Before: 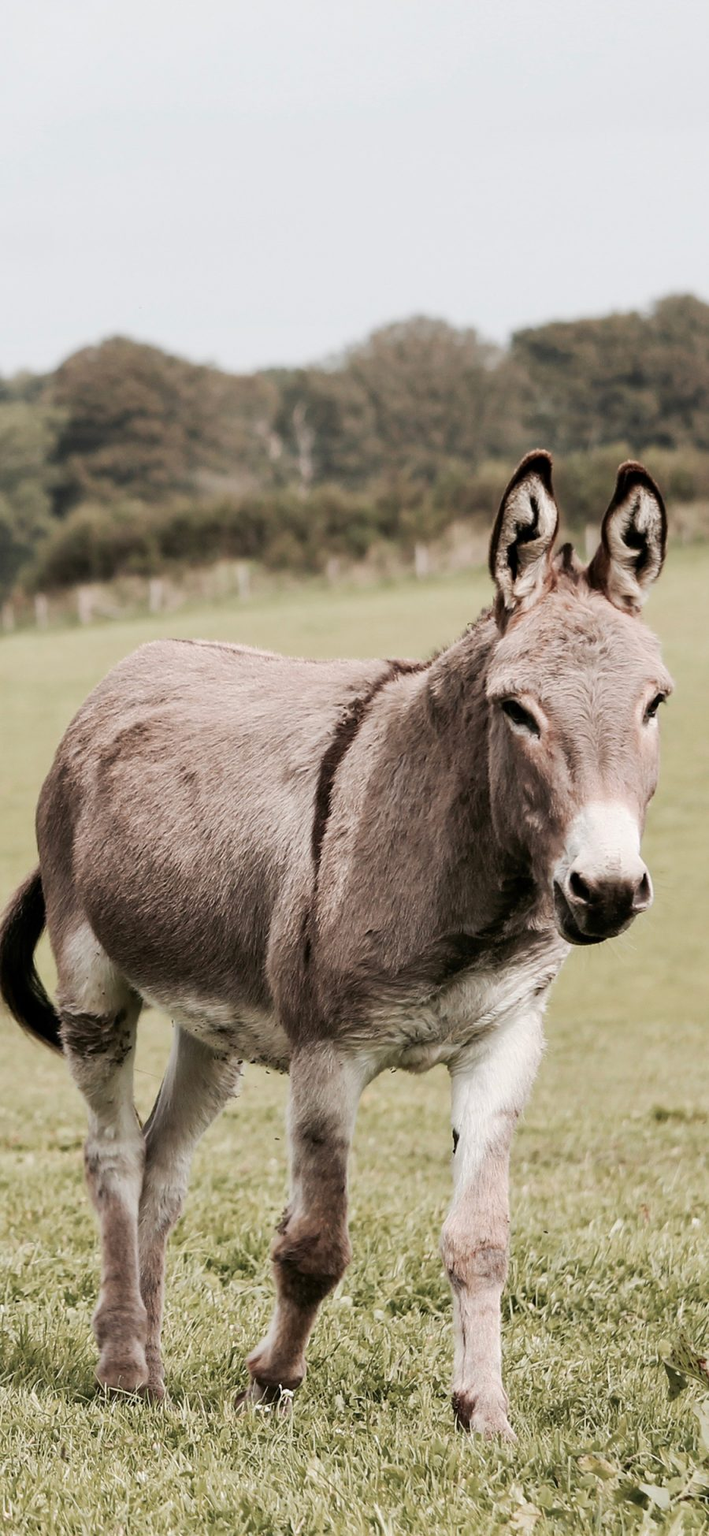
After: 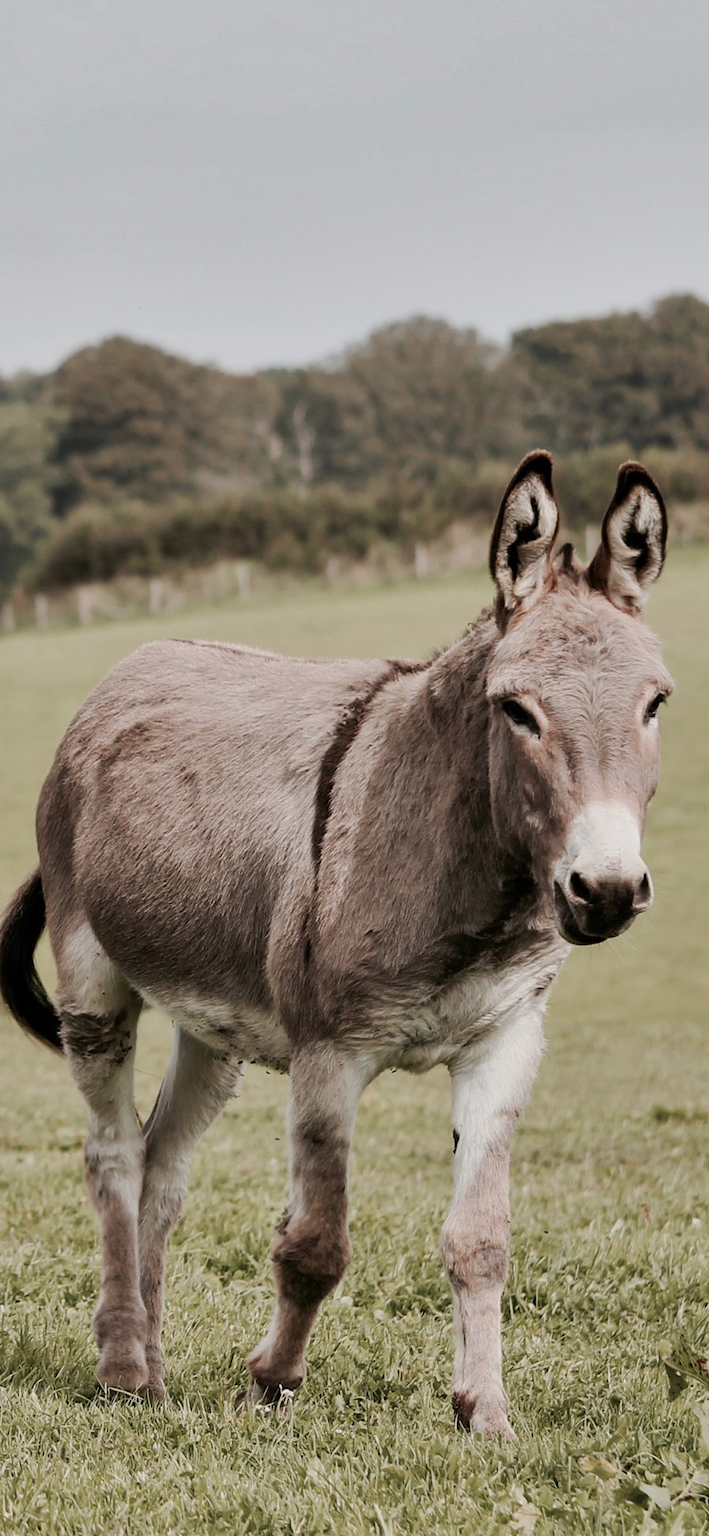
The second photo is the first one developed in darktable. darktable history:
exposure: exposure -0.301 EV, compensate highlight preservation false
shadows and highlights: soften with gaussian
